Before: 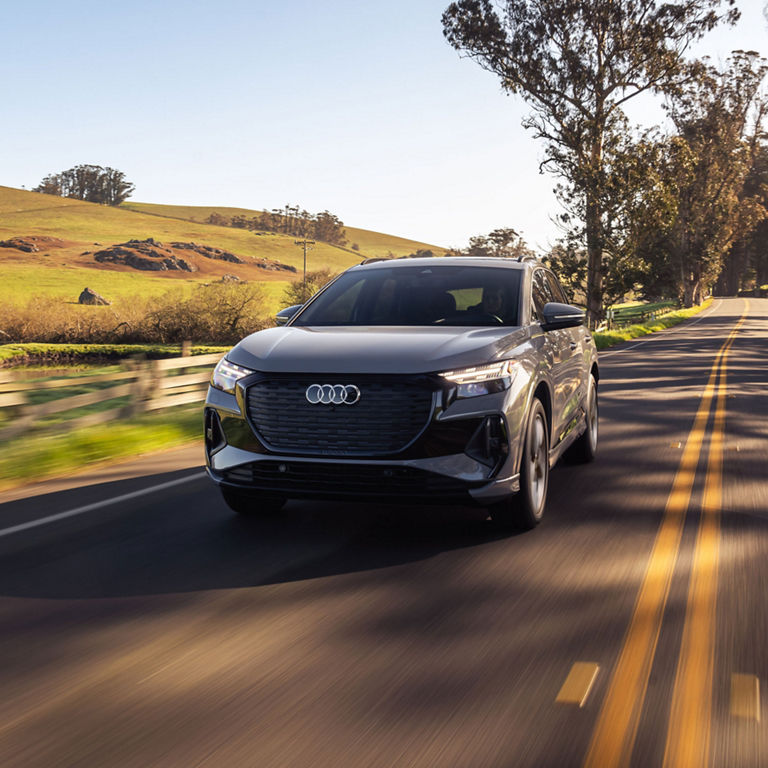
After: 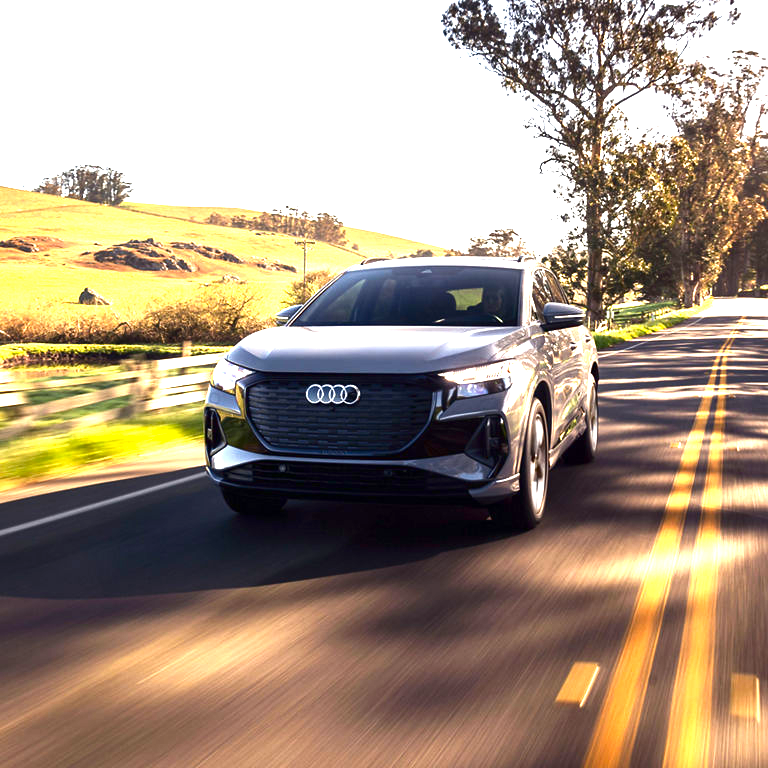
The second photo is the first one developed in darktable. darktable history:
exposure: black level correction 0.001, exposure 1.719 EV, compensate exposure bias true, compensate highlight preservation false
contrast brightness saturation: brightness -0.2, saturation 0.08
